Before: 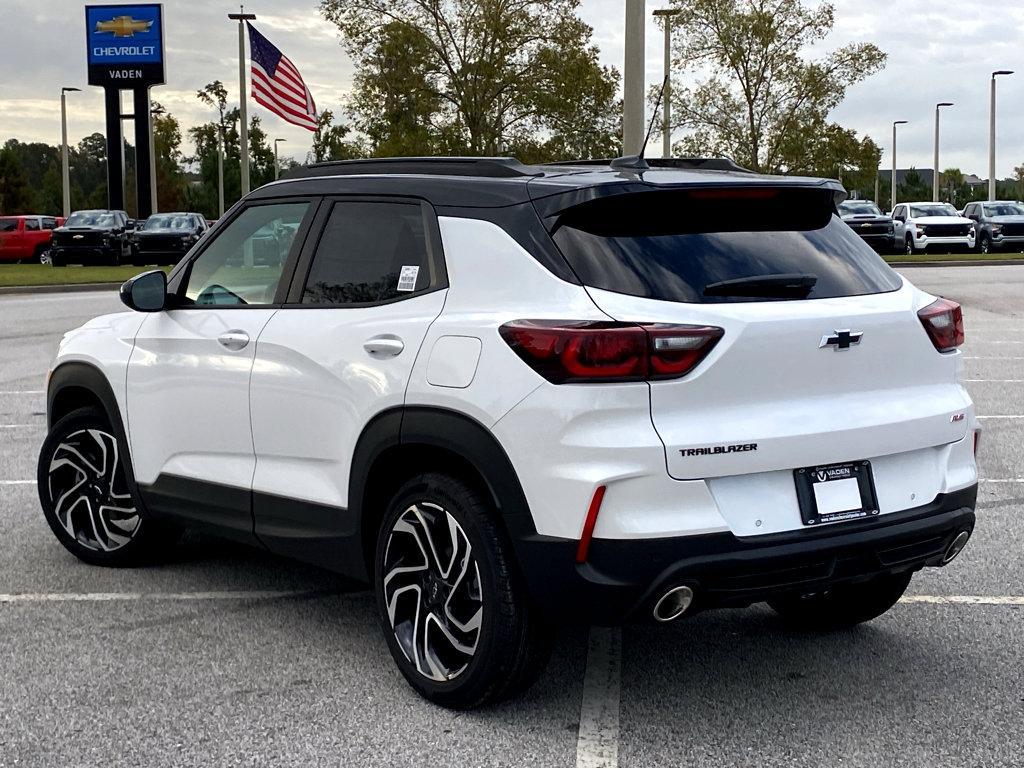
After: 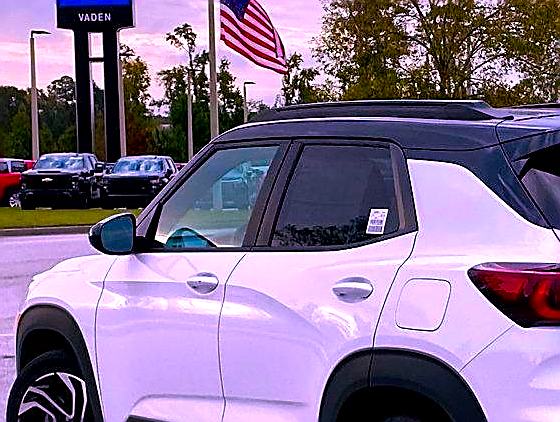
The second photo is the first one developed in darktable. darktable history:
local contrast: mode bilateral grid, contrast 20, coarseness 50, detail 179%, midtone range 0.2
color correction: highlights a* 19.5, highlights b* -11.53, saturation 1.69
exposure: black level correction 0, compensate exposure bias true, compensate highlight preservation false
crop and rotate: left 3.047%, top 7.509%, right 42.236%, bottom 37.598%
sharpen: radius 1.4, amount 1.25, threshold 0.7
color balance rgb: linear chroma grading › global chroma 15%, perceptual saturation grading › global saturation 30%
color calibration: illuminant as shot in camera, x 0.358, y 0.373, temperature 4628.91 K
